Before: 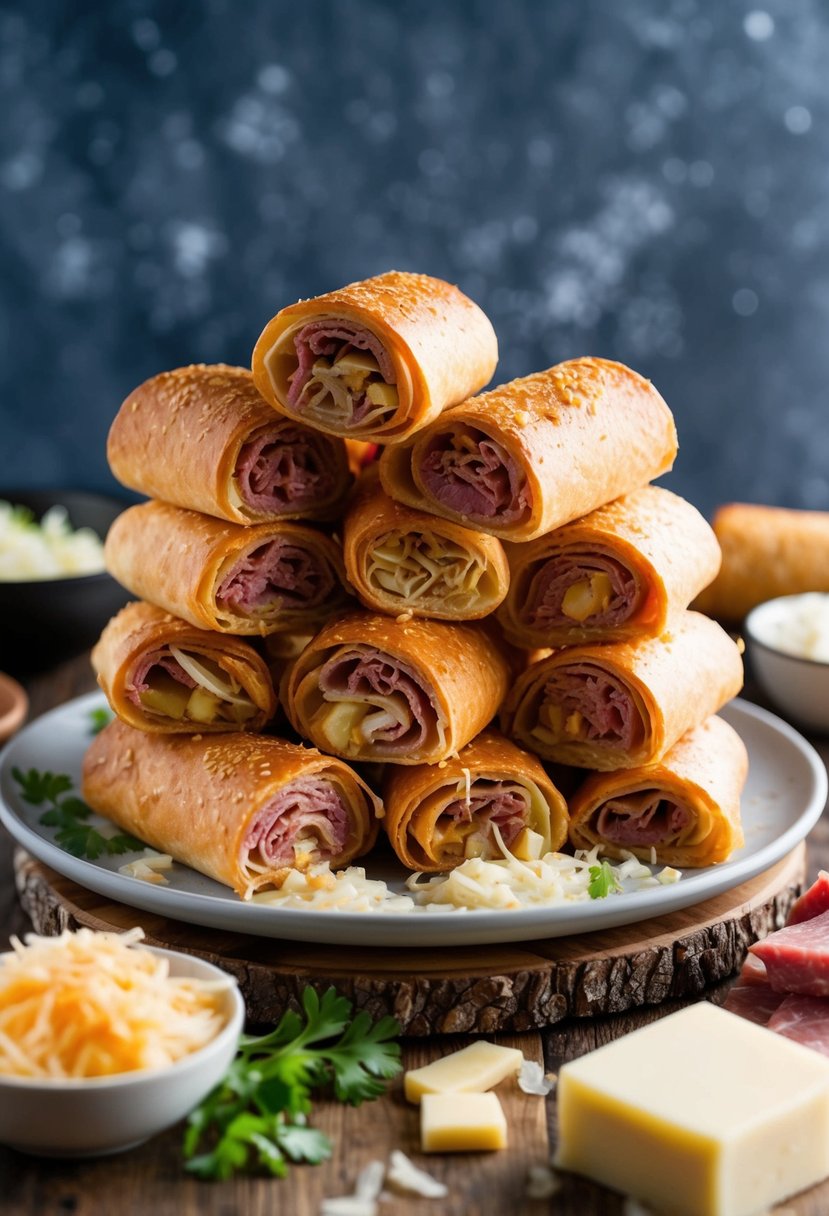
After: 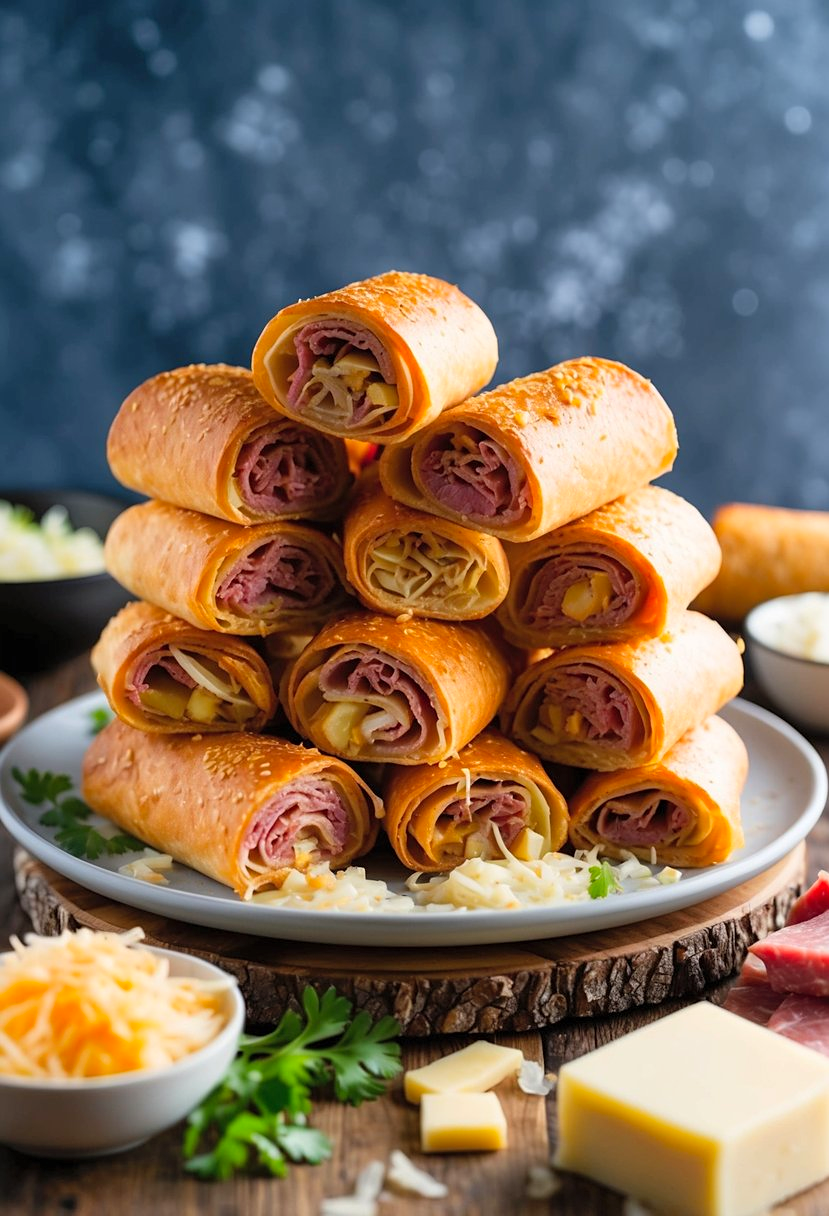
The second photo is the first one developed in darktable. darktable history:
contrast brightness saturation: brightness 0.088, saturation 0.192
sharpen: amount 0.208
